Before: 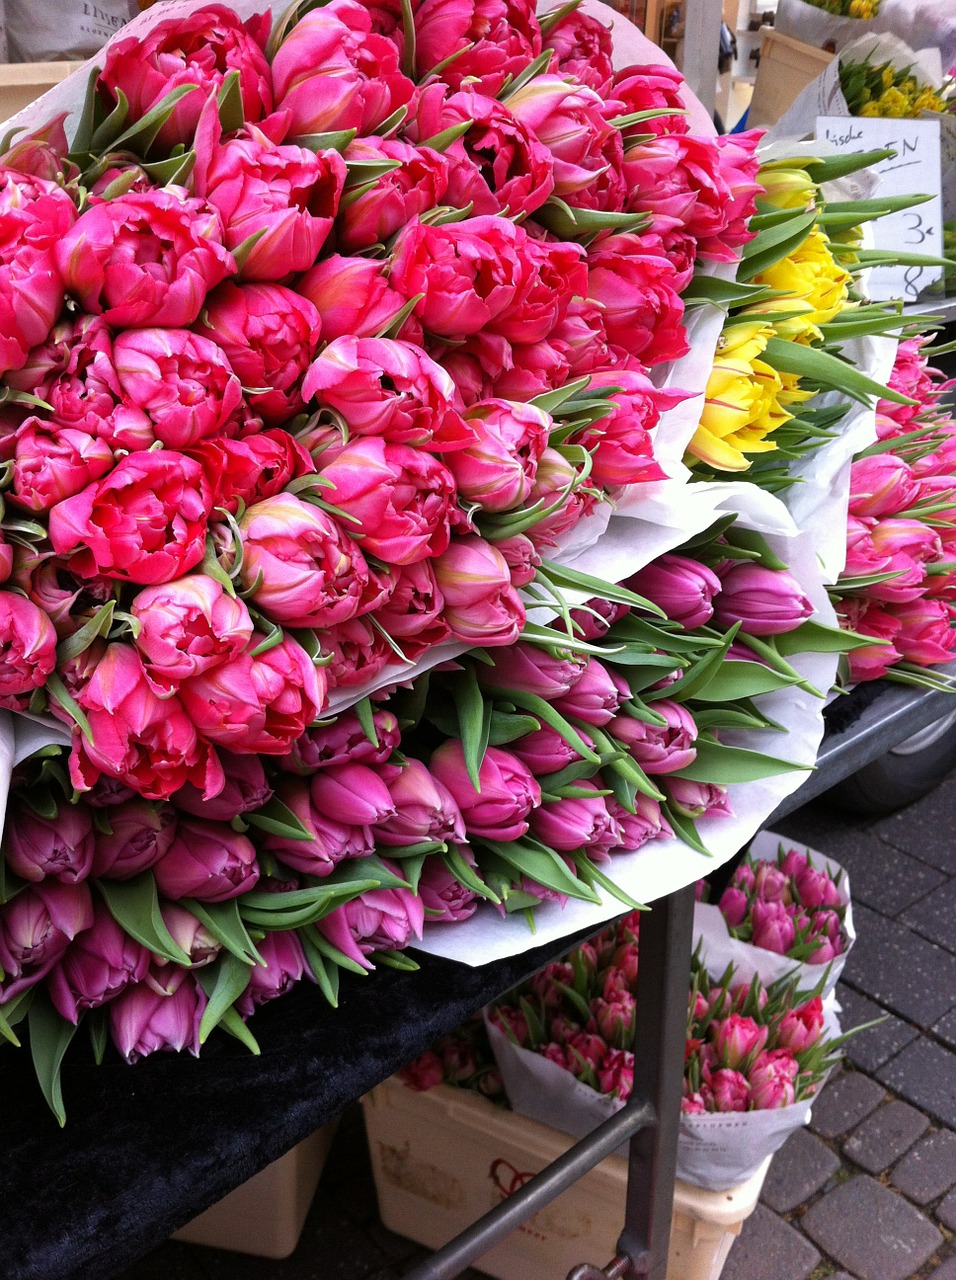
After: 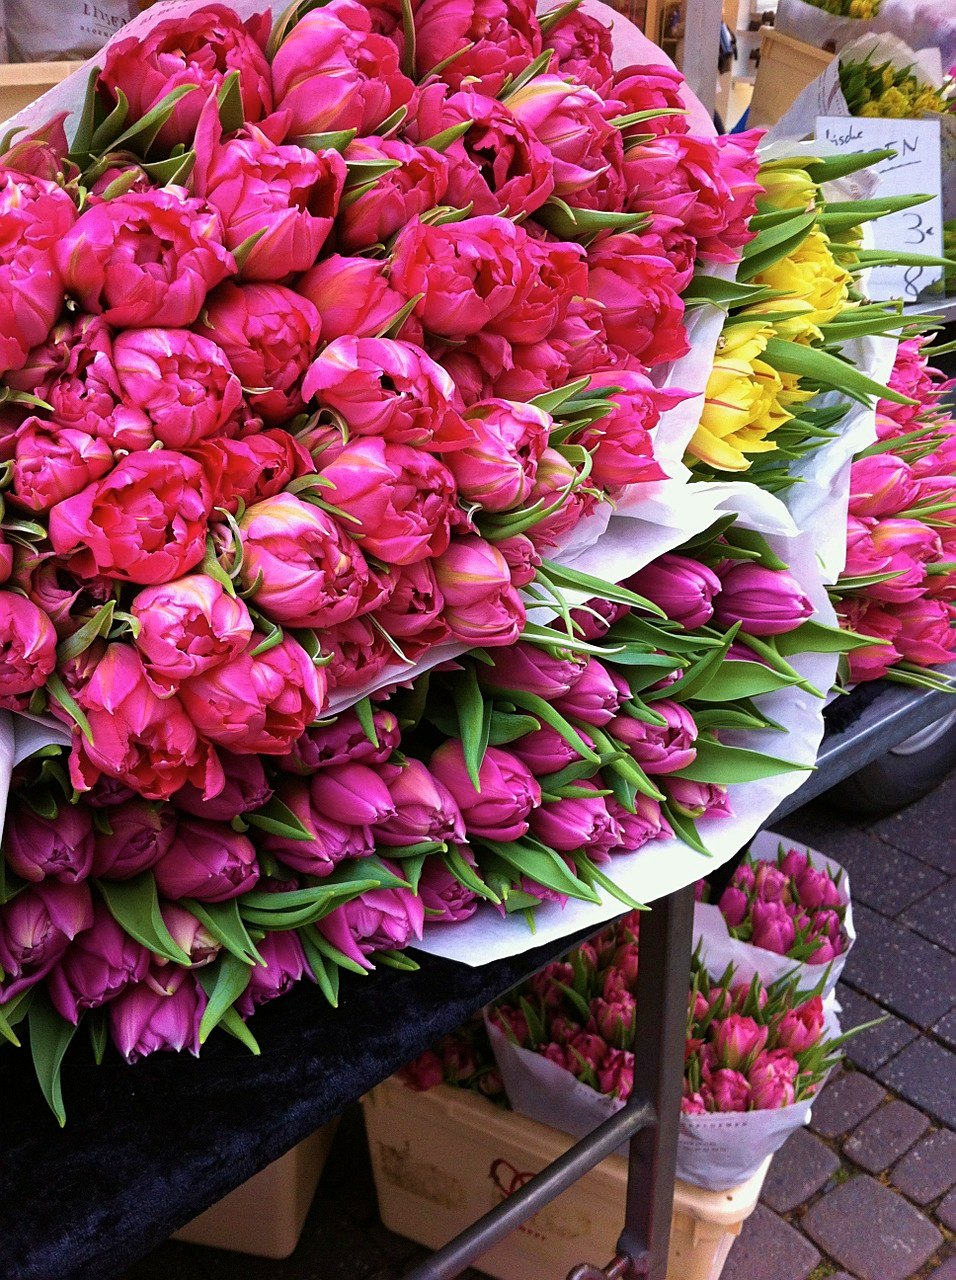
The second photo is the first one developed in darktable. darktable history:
exposure: exposure -0.111 EV, compensate exposure bias true, compensate highlight preservation false
velvia: strength 66.64%, mid-tones bias 0.968
contrast brightness saturation: saturation -0.07
sharpen: amount 0.203
